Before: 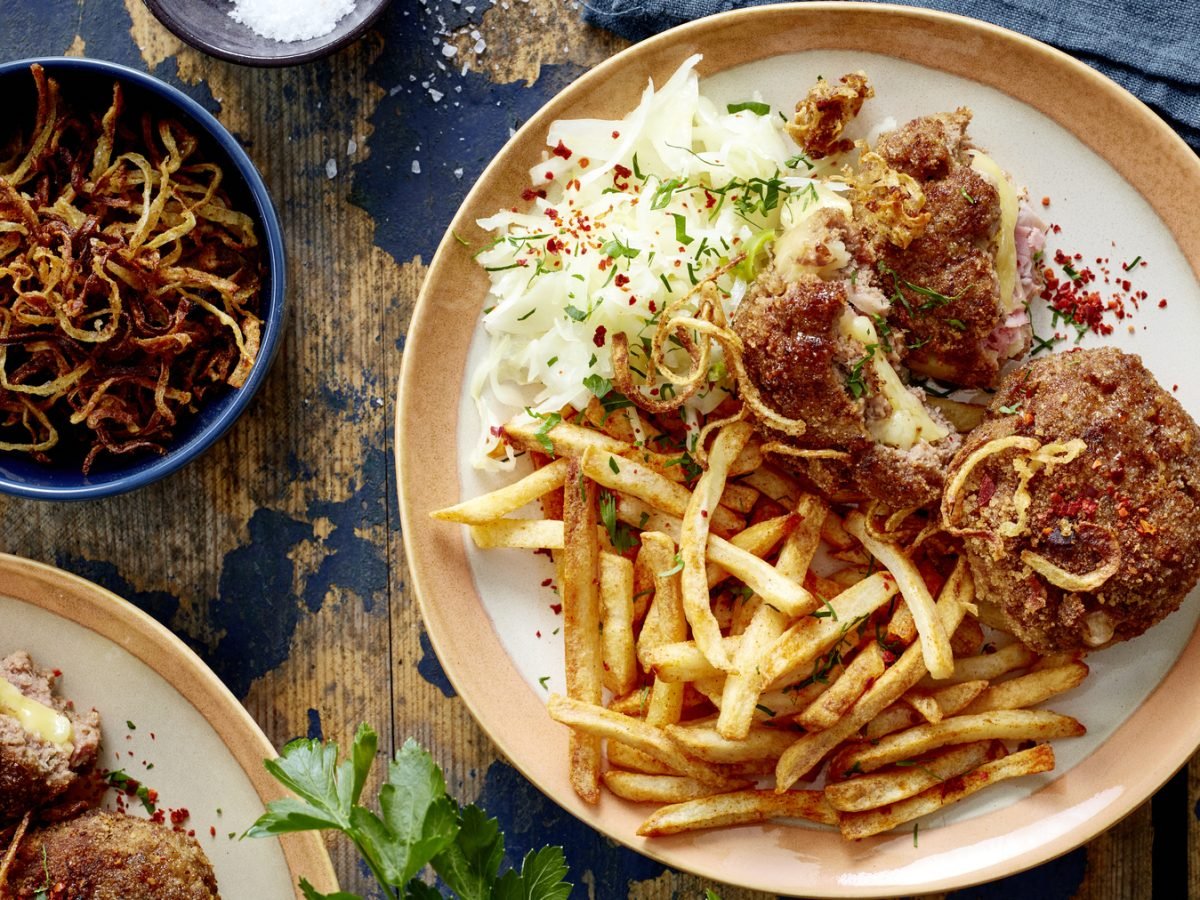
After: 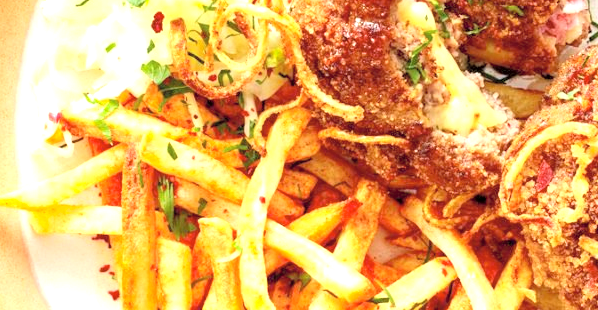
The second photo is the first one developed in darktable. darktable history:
exposure: black level correction 0.001, exposure 1.12 EV, compensate exposure bias true, compensate highlight preservation false
crop: left 36.883%, top 34.961%, right 13.203%, bottom 30.512%
contrast brightness saturation: contrast 0.096, brightness 0.306, saturation 0.142
tone equalizer: -8 EV 0.082 EV
